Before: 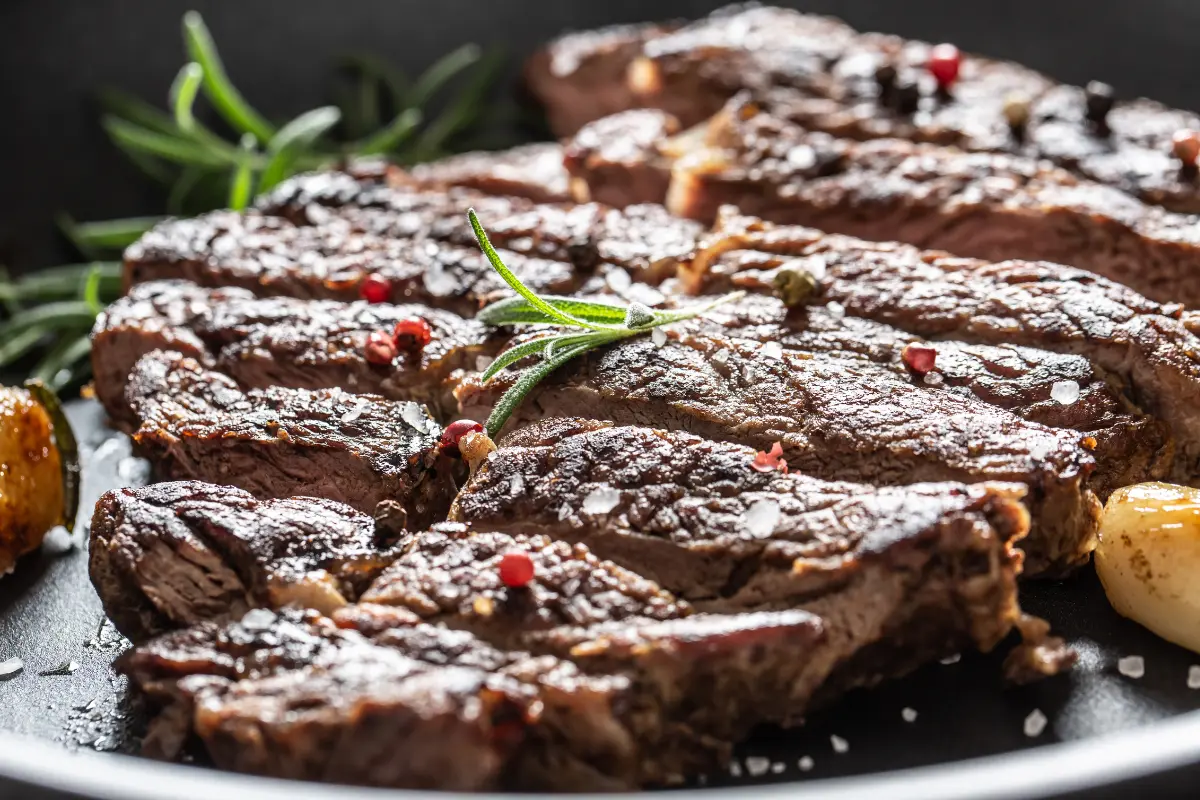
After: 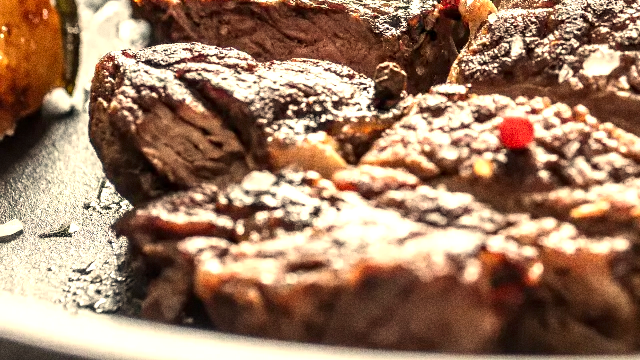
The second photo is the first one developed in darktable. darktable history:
exposure: exposure 0.6 EV, compensate highlight preservation false
contrast equalizer: octaves 7, y [[0.6 ×6], [0.55 ×6], [0 ×6], [0 ×6], [0 ×6]], mix 0.2
crop and rotate: top 54.778%, right 46.61%, bottom 0.159%
white balance: red 1.123, blue 0.83
grain: coarseness 0.09 ISO, strength 40%
